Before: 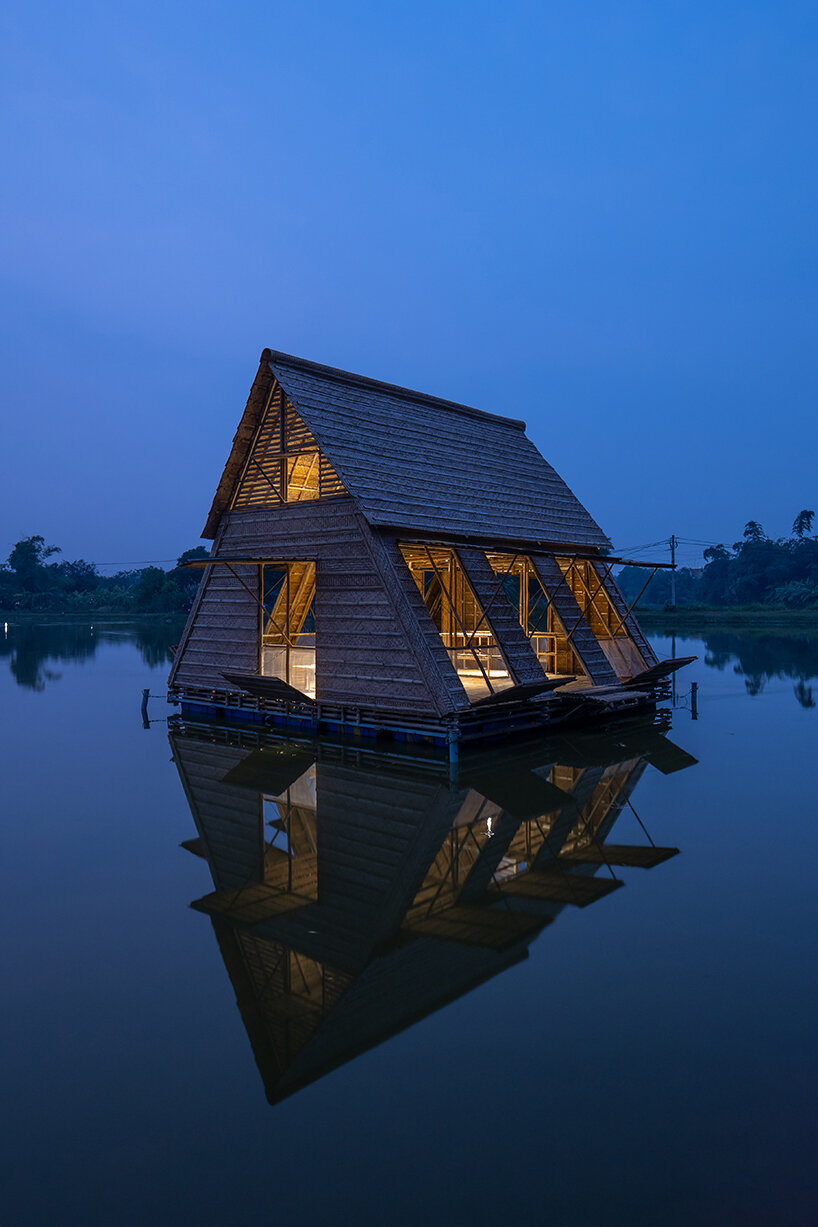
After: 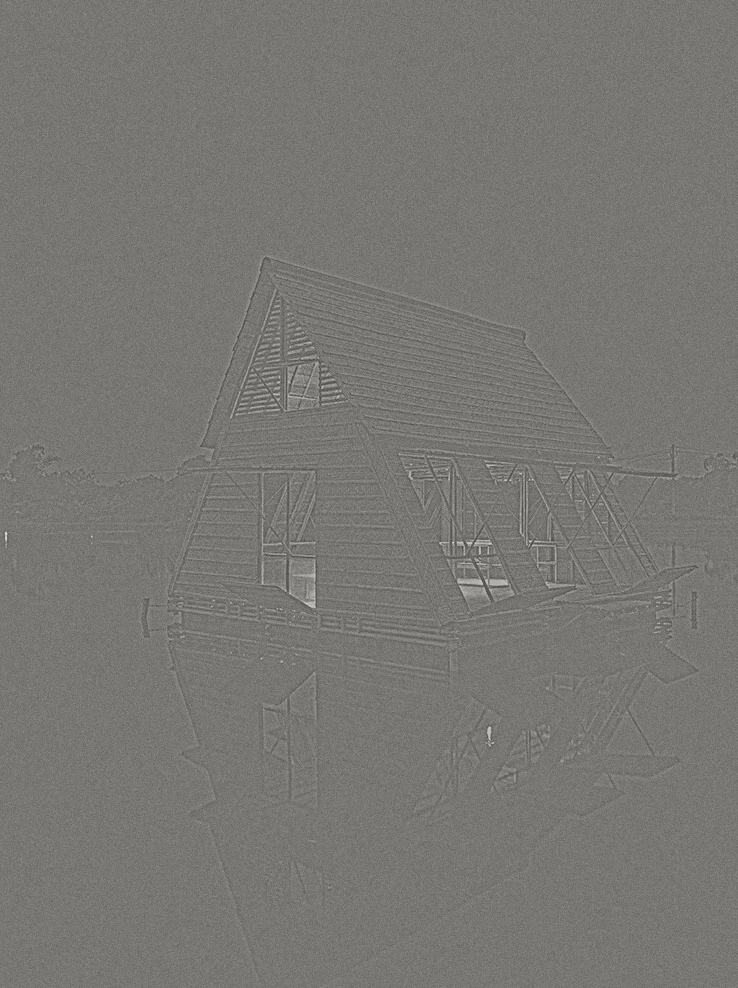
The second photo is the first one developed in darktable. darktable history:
exposure: black level correction 0, exposure 1.9 EV, compensate highlight preservation false
color balance rgb: perceptual saturation grading › global saturation 30%, global vibrance 20%
grain: coarseness 0.09 ISO
white balance: emerald 1
highpass: sharpness 5.84%, contrast boost 8.44%
velvia: strength 9.25%
crop: top 7.49%, right 9.717%, bottom 11.943%
color correction: highlights b* 3
